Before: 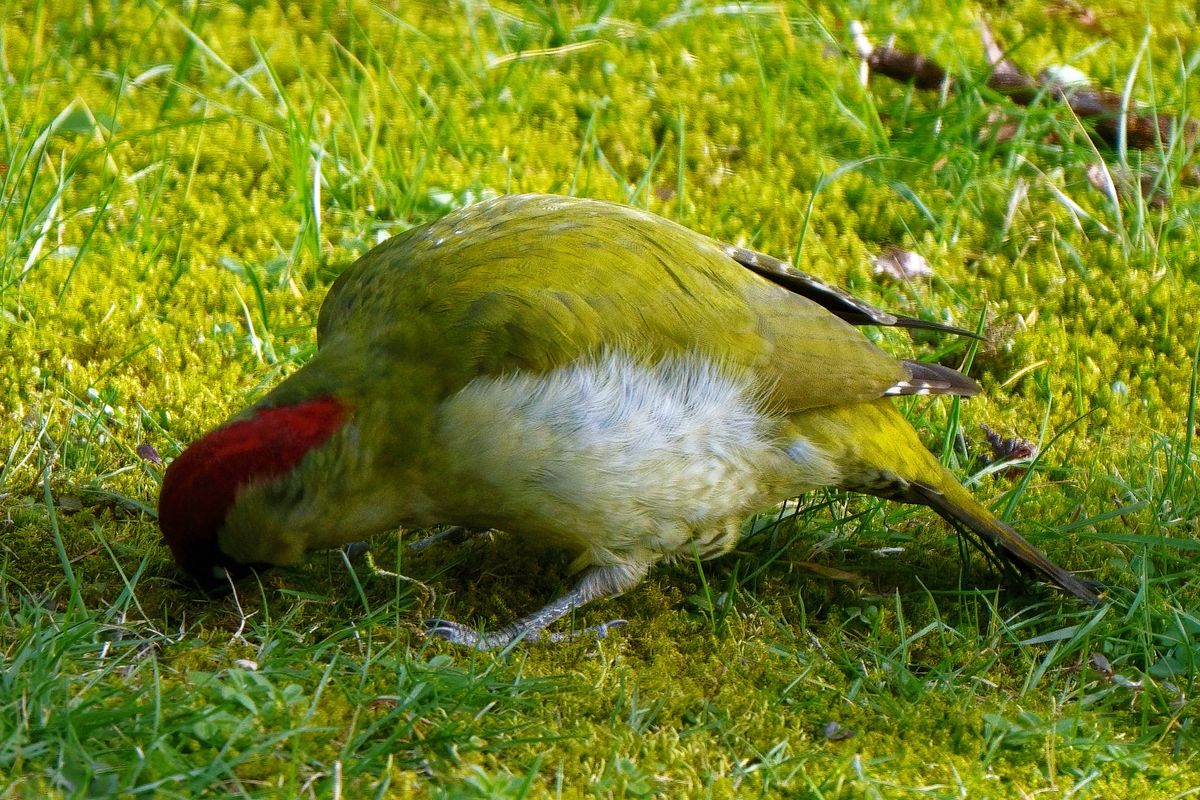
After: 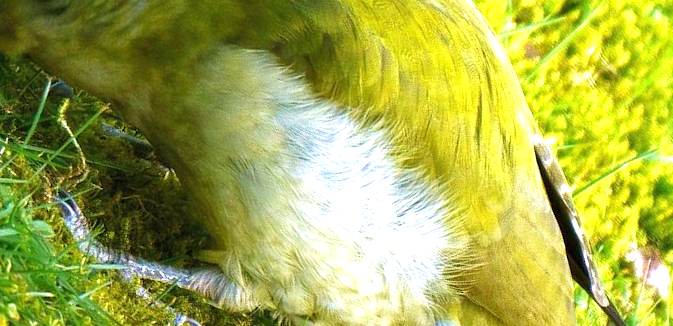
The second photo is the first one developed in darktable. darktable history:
crop and rotate: angle -44.62°, top 16.182%, right 0.87%, bottom 11.719%
velvia: on, module defaults
exposure: black level correction 0, exposure 1.101 EV, compensate highlight preservation false
